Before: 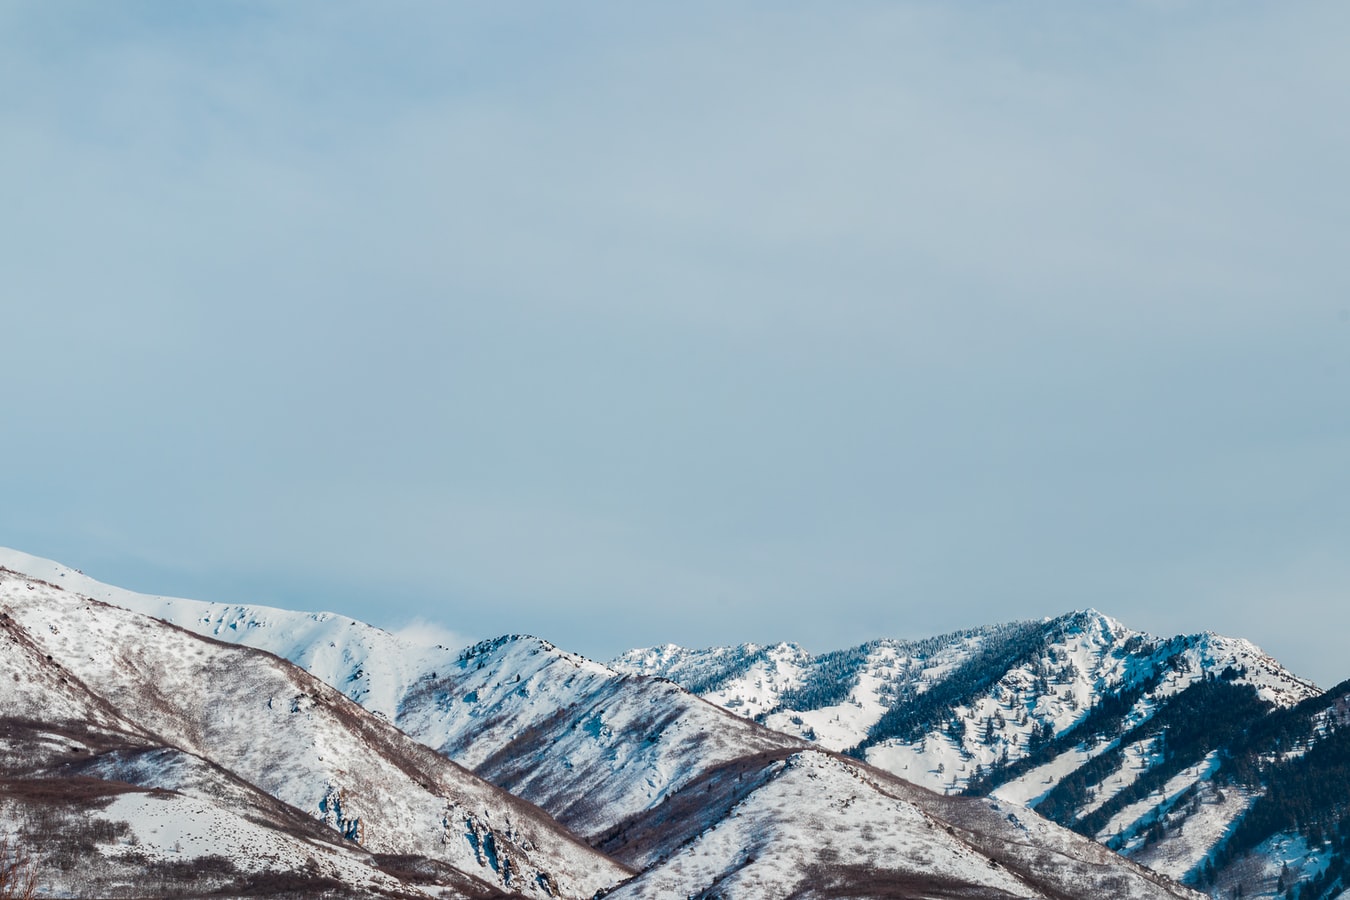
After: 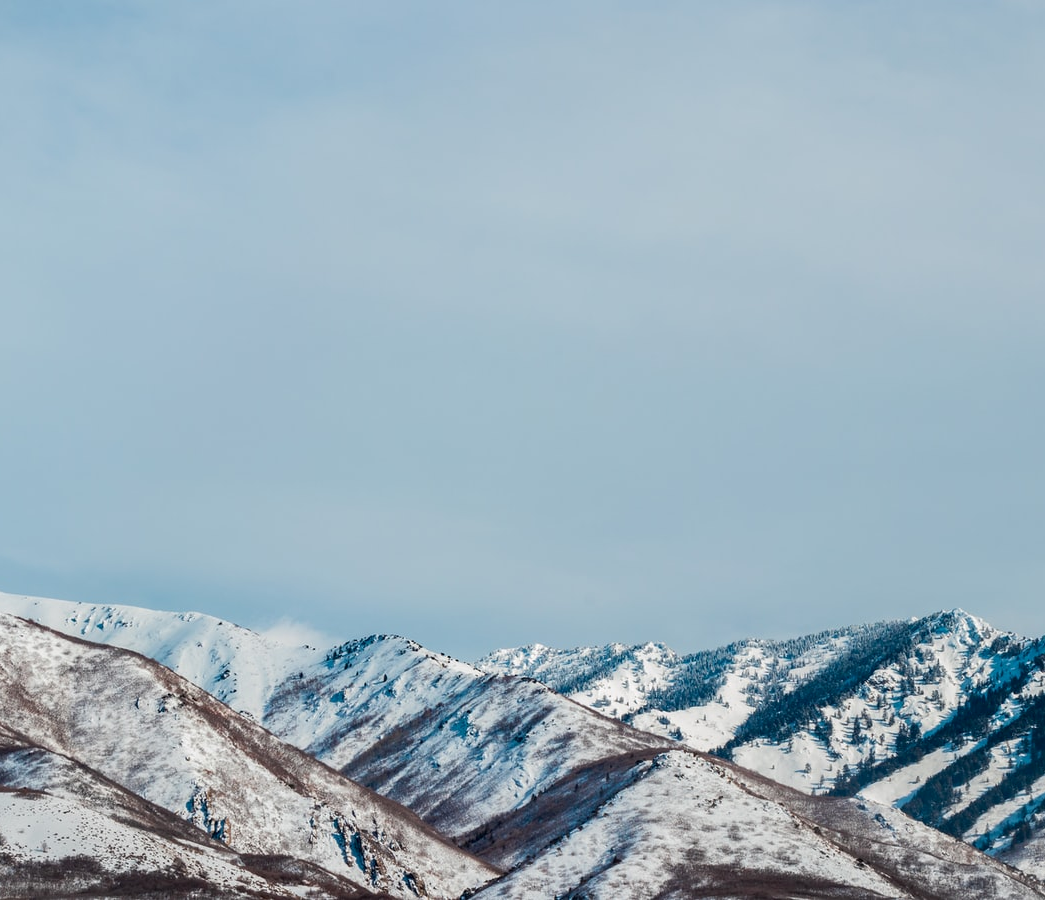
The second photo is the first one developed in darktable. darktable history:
exposure: black level correction 0.001, compensate highlight preservation false
crop: left 9.88%, right 12.664%
